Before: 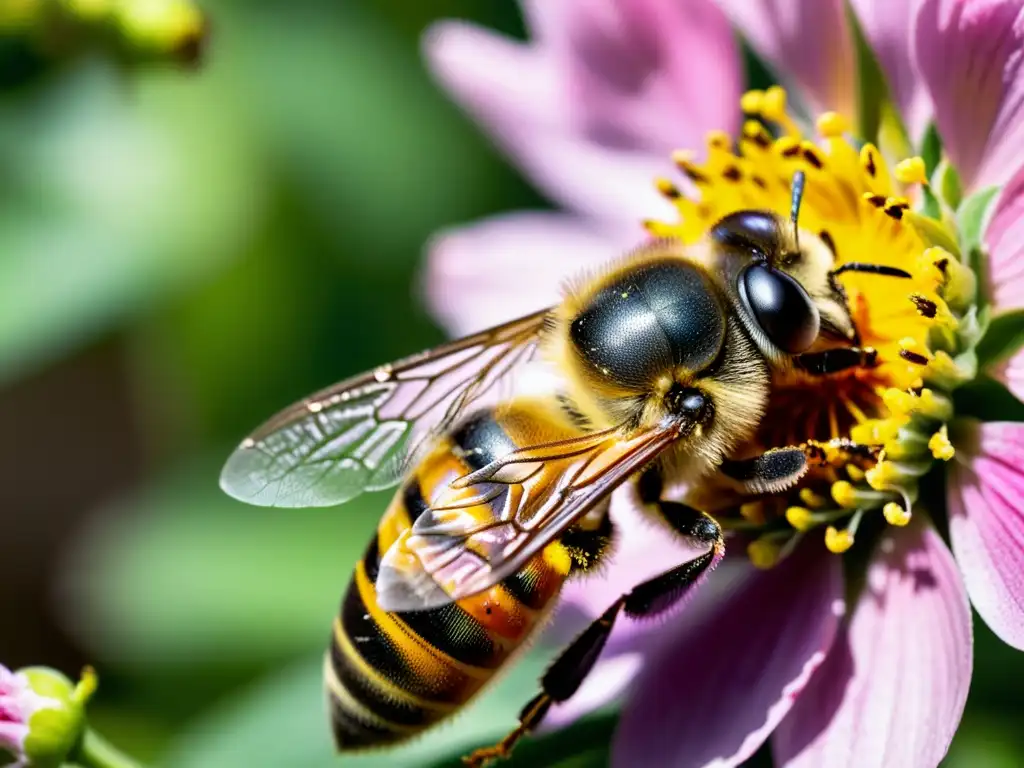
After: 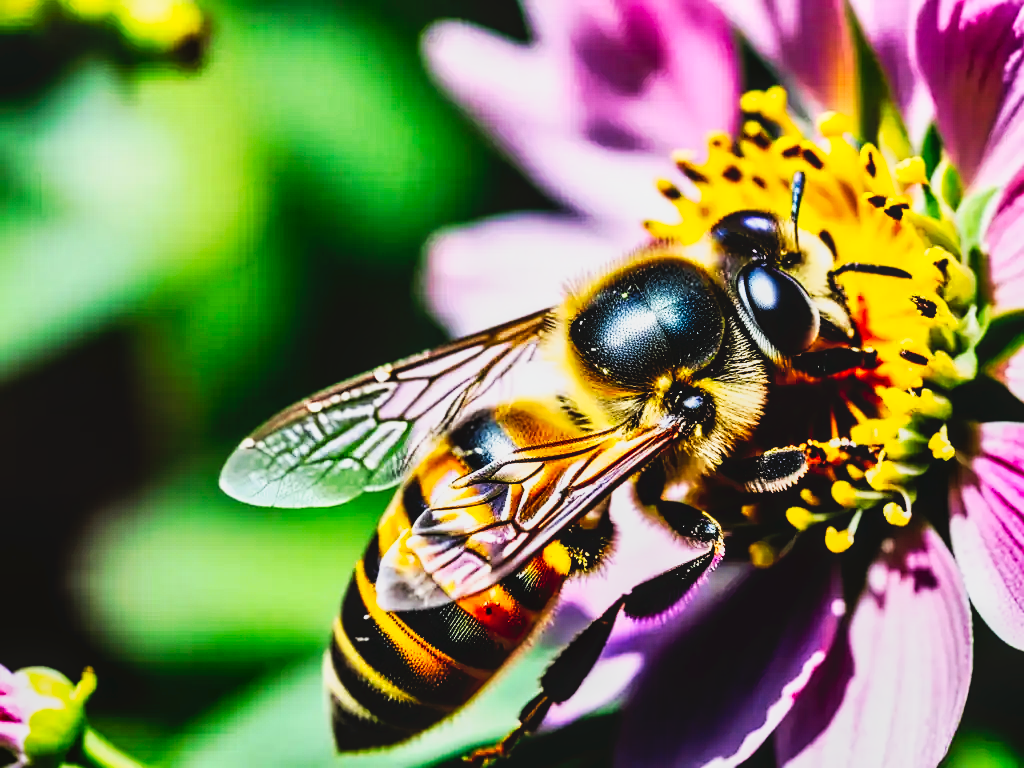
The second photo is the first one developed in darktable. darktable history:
exposure: exposure -0.487 EV, compensate exposure bias true, compensate highlight preservation false
sharpen: radius 1.912, amount 0.414, threshold 1.695
local contrast: detail 109%
contrast brightness saturation: contrast 0.277
tone curve: curves: ch0 [(0, 0) (0.003, 0.007) (0.011, 0.009) (0.025, 0.01) (0.044, 0.012) (0.069, 0.013) (0.1, 0.014) (0.136, 0.021) (0.177, 0.038) (0.224, 0.06) (0.277, 0.099) (0.335, 0.16) (0.399, 0.227) (0.468, 0.329) (0.543, 0.45) (0.623, 0.594) (0.709, 0.756) (0.801, 0.868) (0.898, 0.971) (1, 1)], preserve colors none
tone equalizer: -7 EV 0.16 EV, -6 EV 0.566 EV, -5 EV 1.19 EV, -4 EV 1.36 EV, -3 EV 1.16 EV, -2 EV 0.6 EV, -1 EV 0.151 EV, mask exposure compensation -0.507 EV
